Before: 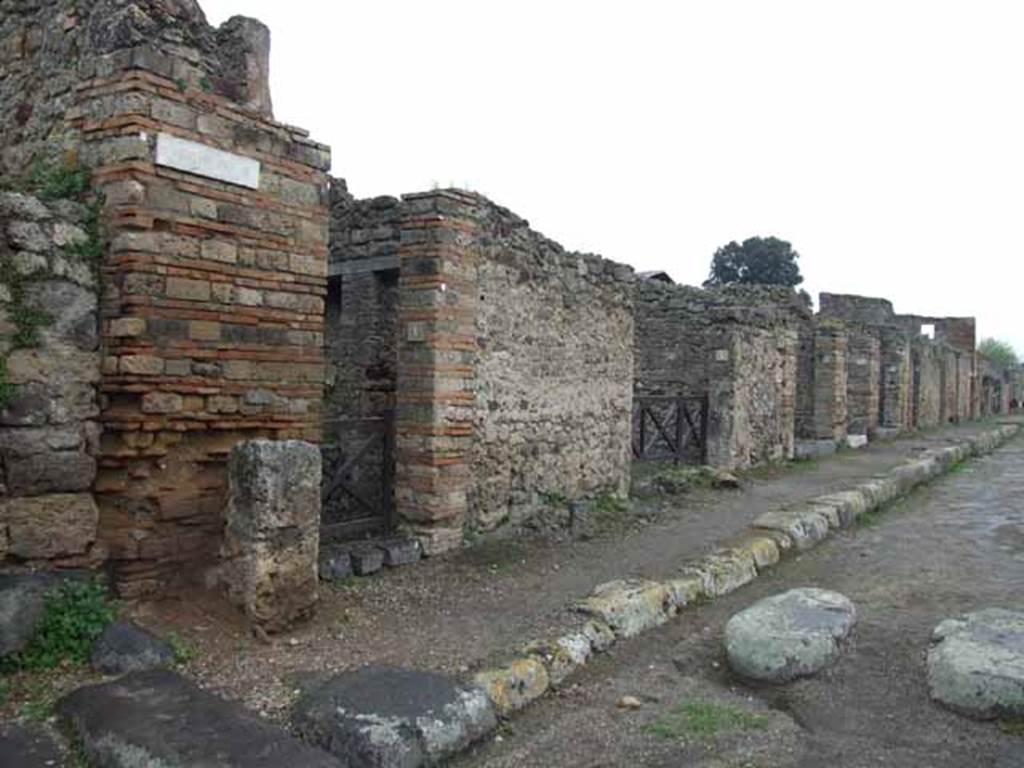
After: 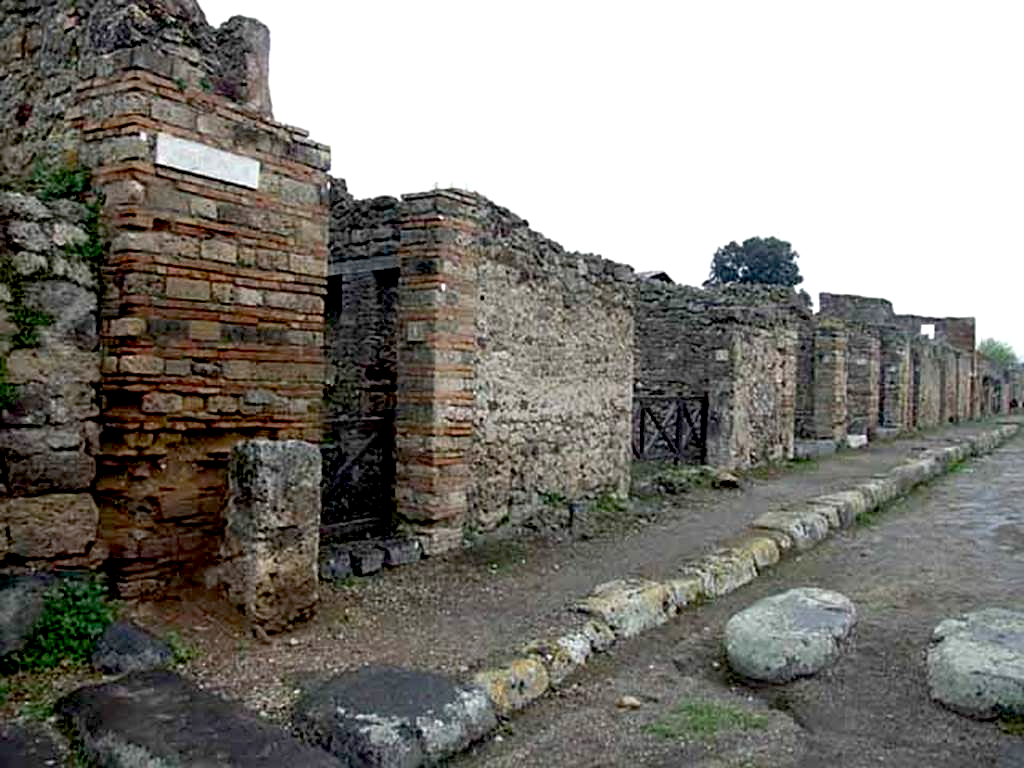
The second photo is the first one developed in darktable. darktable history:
sharpen: on, module defaults
exposure: black level correction 0.025, exposure 0.182 EV, compensate highlight preservation false
